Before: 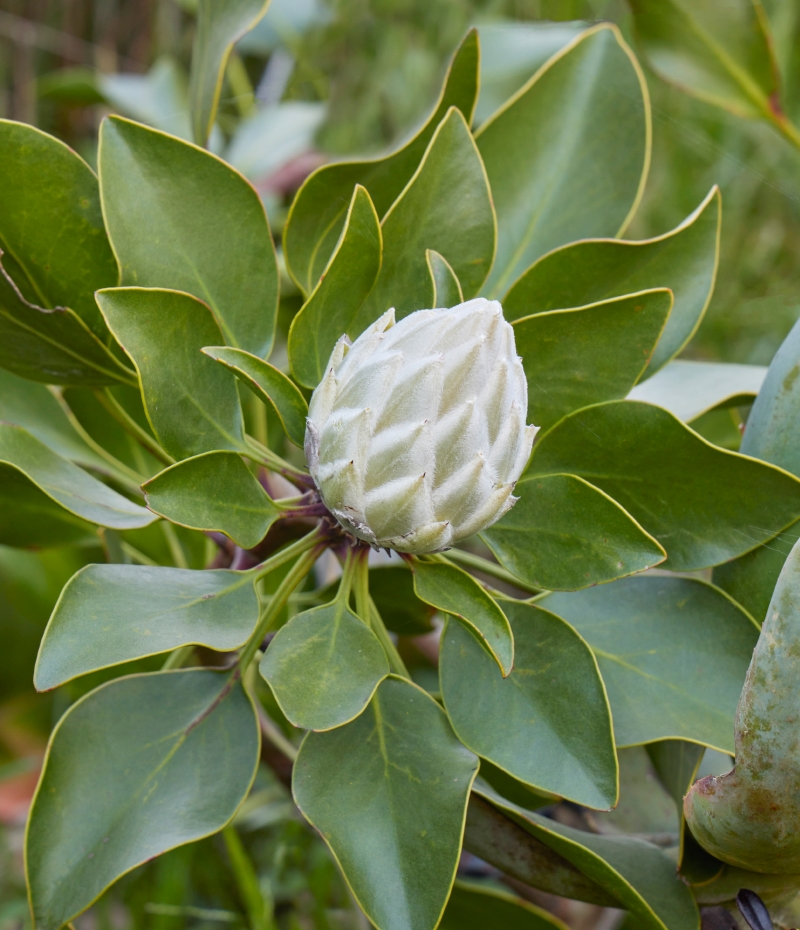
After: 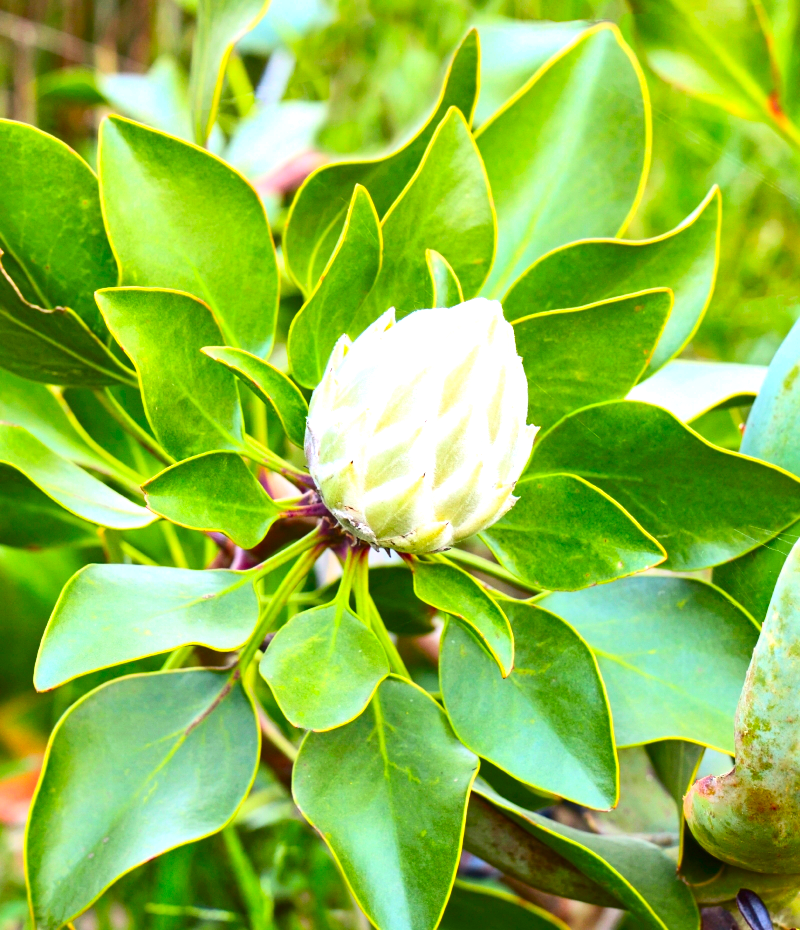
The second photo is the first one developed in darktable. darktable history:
exposure: black level correction 0, exposure 1.2 EV, compensate exposure bias true, compensate highlight preservation false
contrast brightness saturation: contrast 0.26, brightness 0.02, saturation 0.87
